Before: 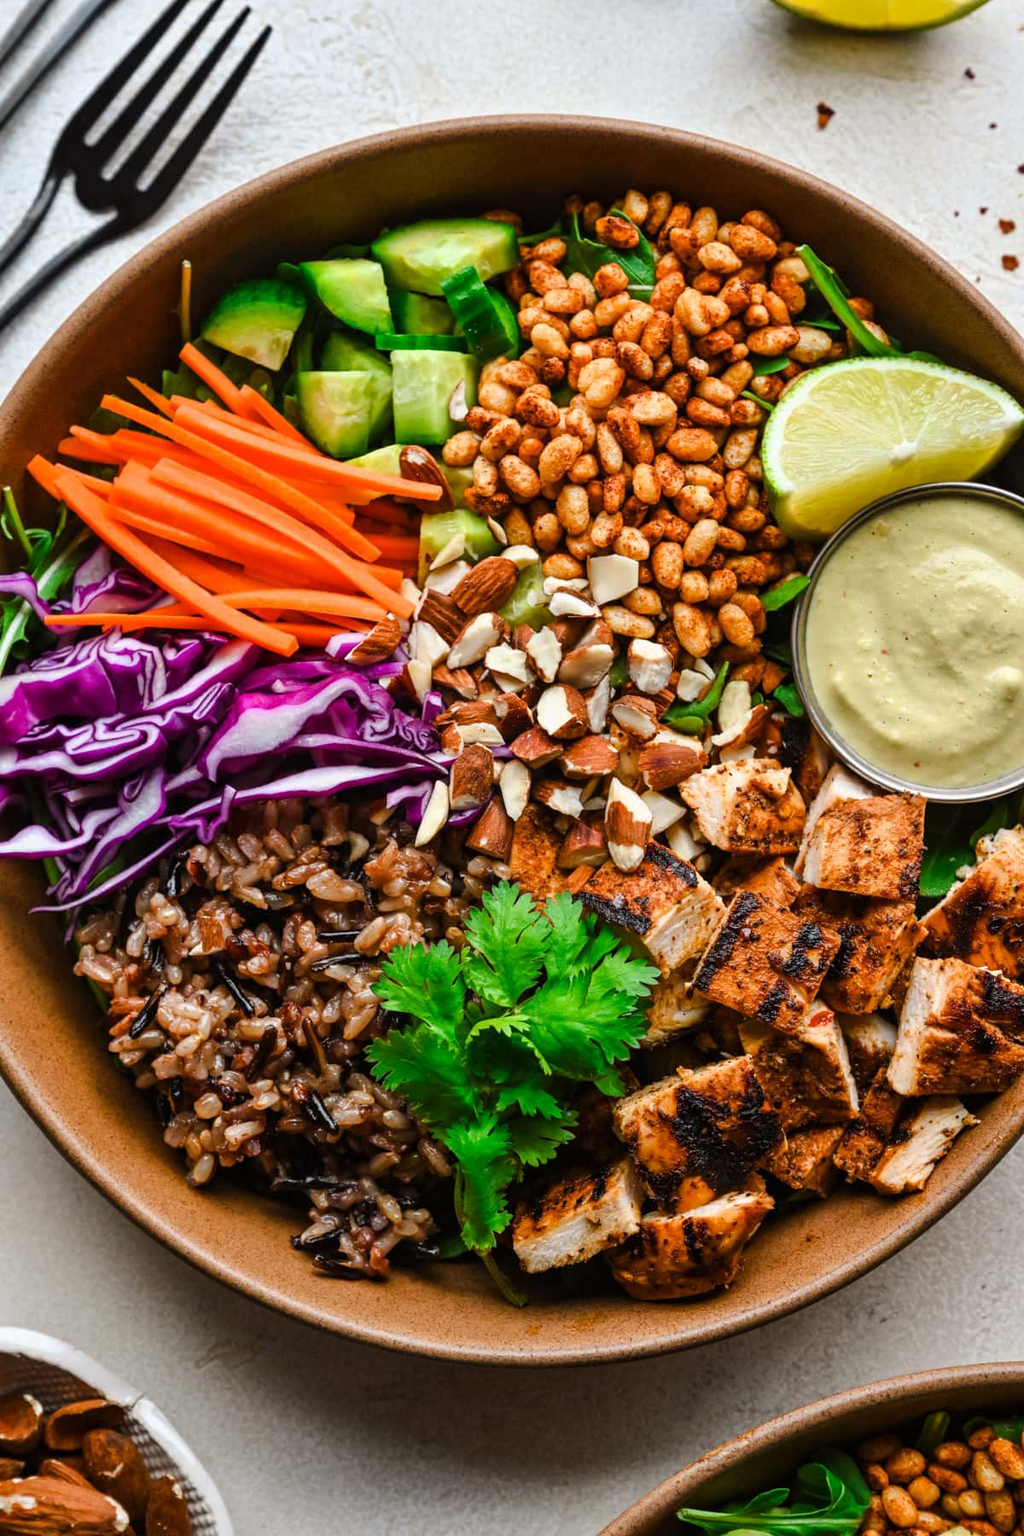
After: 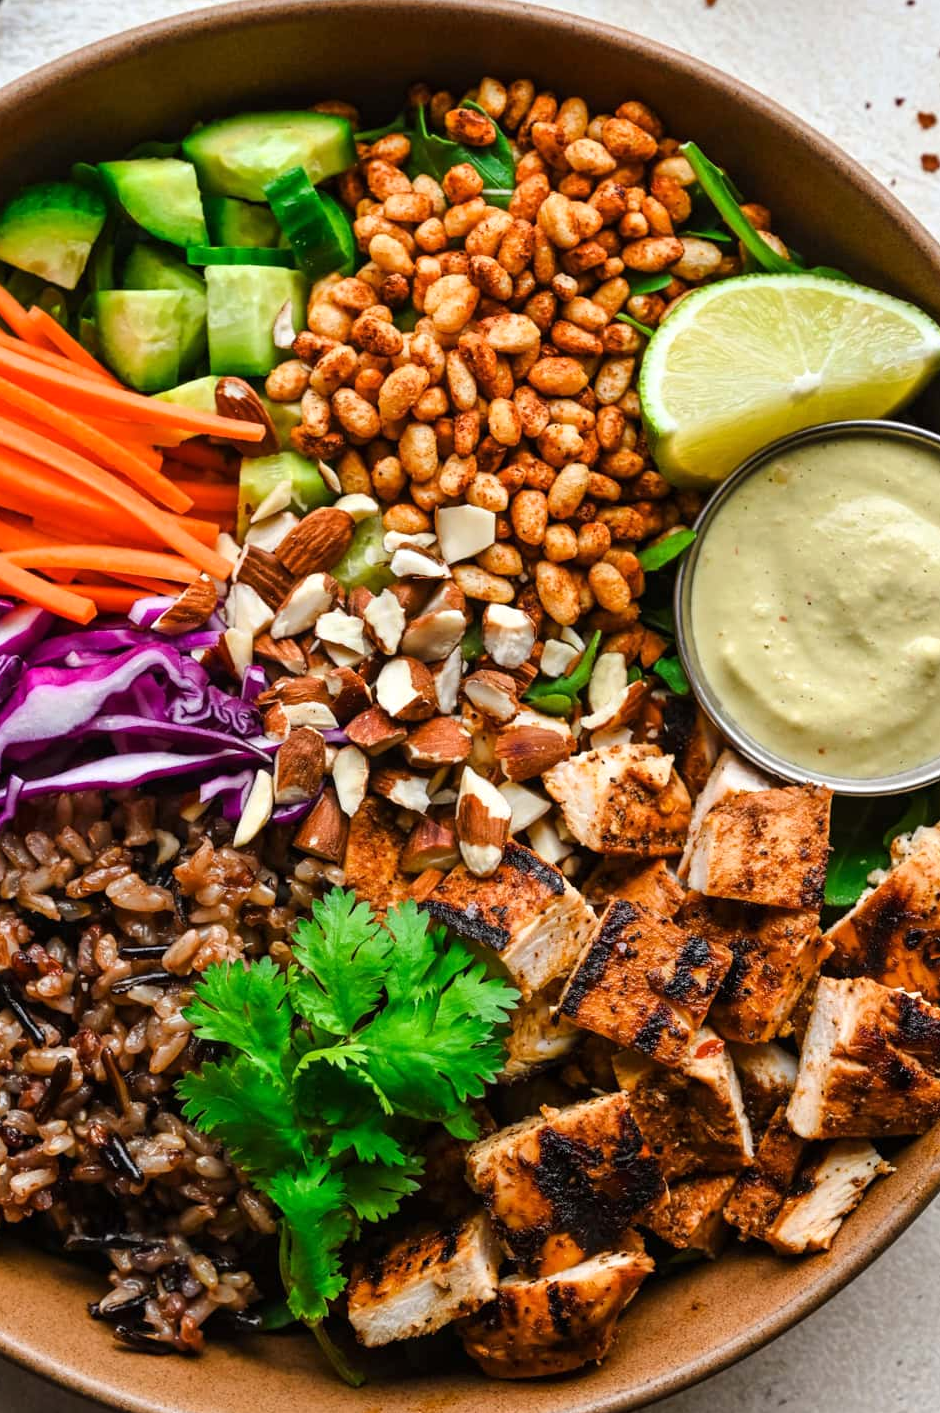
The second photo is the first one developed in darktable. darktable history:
exposure: exposure 0.073 EV, compensate highlight preservation false
crop and rotate: left 21.137%, top 8.083%, right 0.456%, bottom 13.412%
